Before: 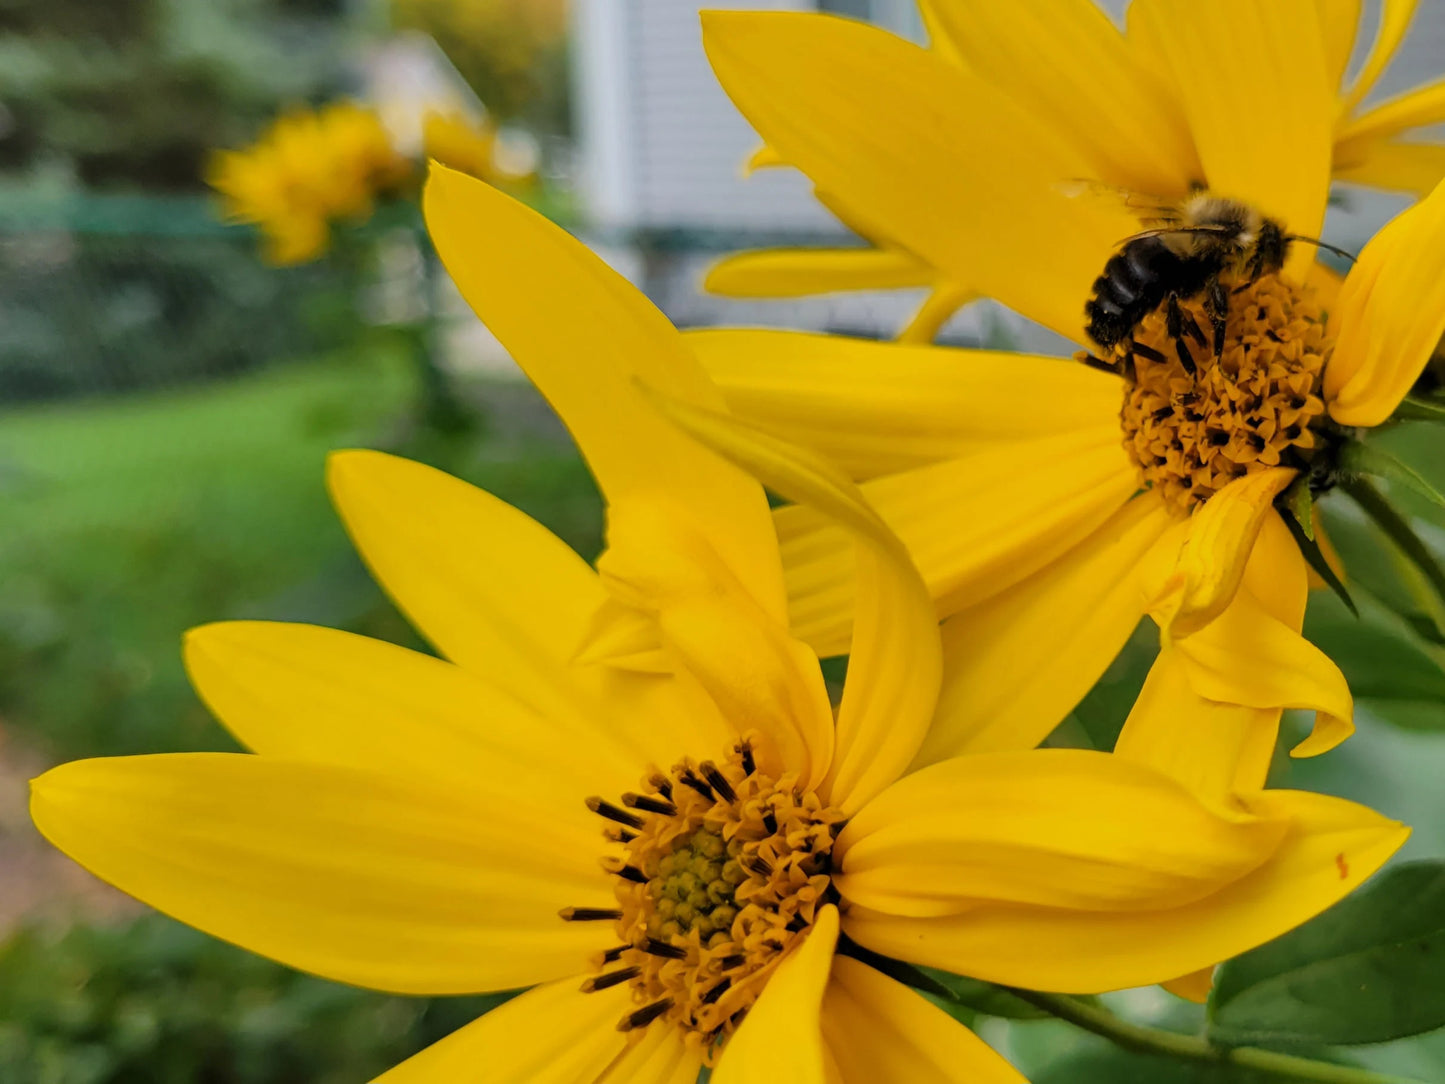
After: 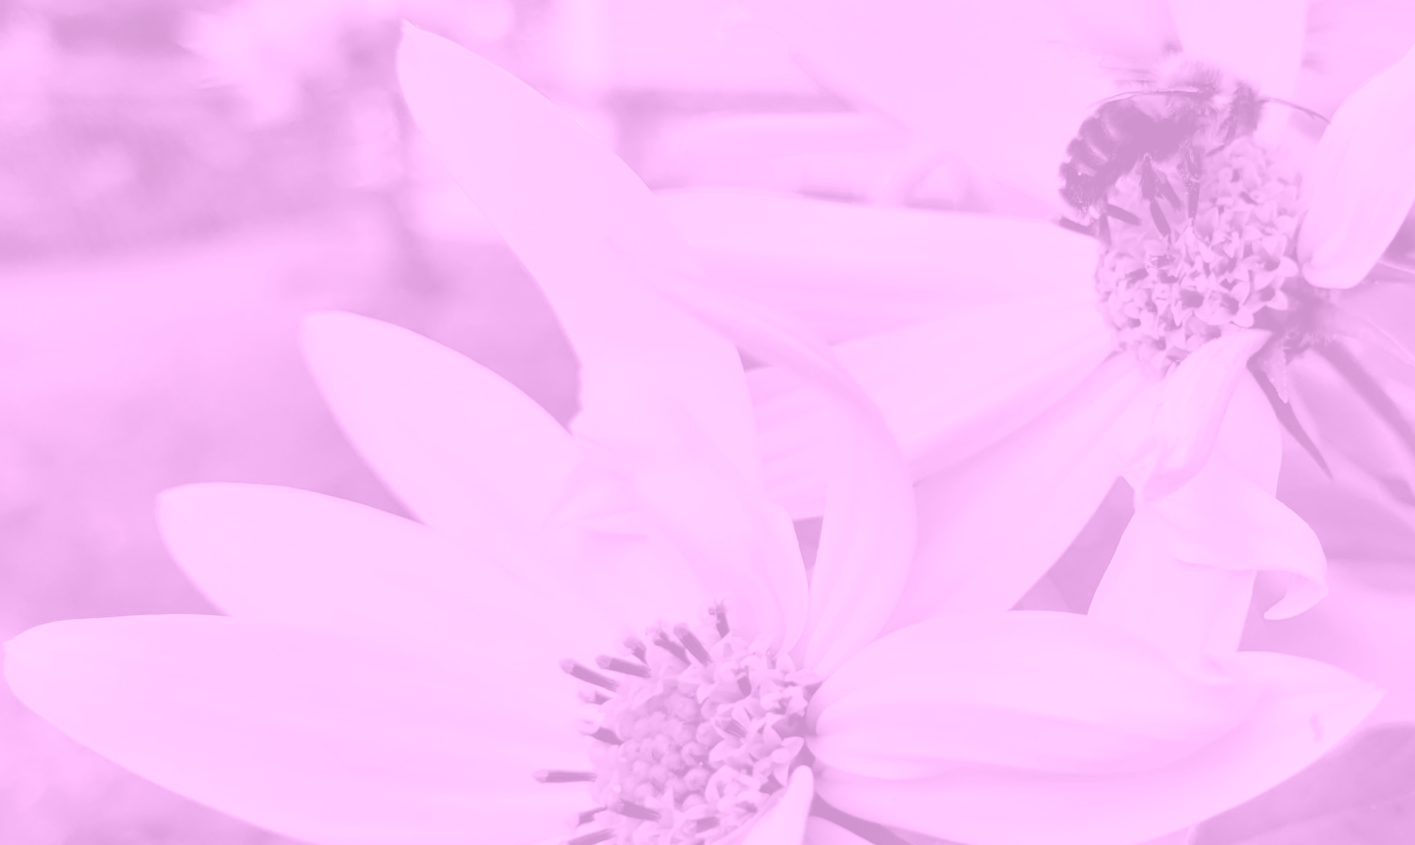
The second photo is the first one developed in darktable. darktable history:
crop and rotate: left 1.814%, top 12.818%, right 0.25%, bottom 9.225%
shadows and highlights: low approximation 0.01, soften with gaussian
colorize: hue 331.2°, saturation 75%, source mix 30.28%, lightness 70.52%, version 1
